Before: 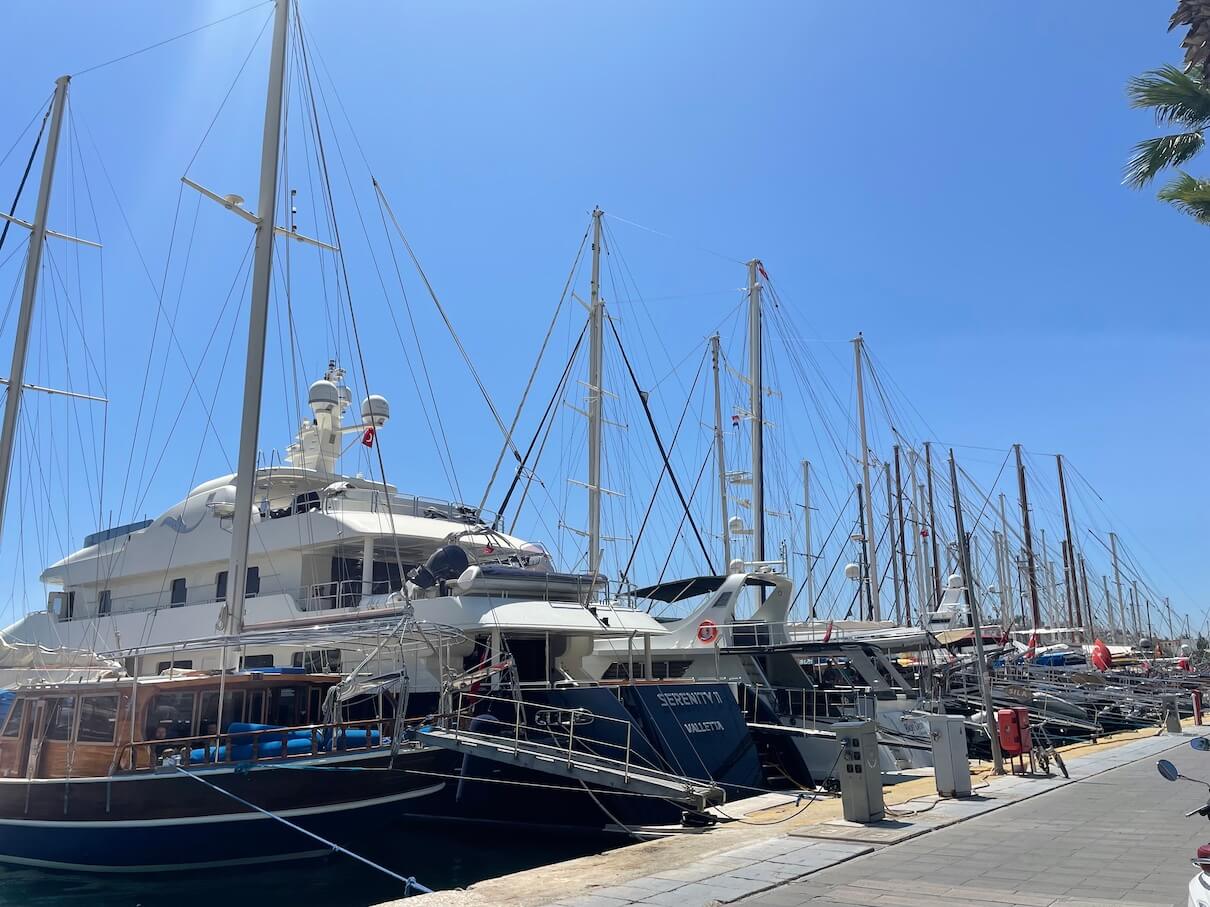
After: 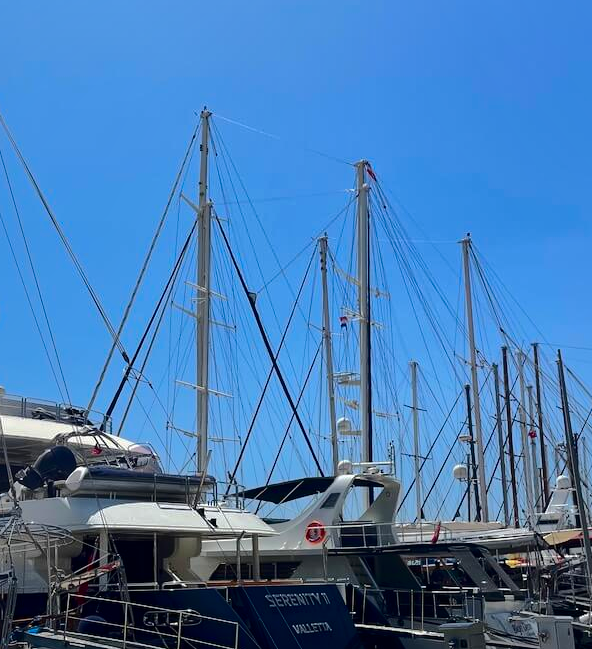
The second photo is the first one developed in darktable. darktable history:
contrast brightness saturation: contrast 0.207, brightness -0.11, saturation 0.208
crop: left 32.444%, top 10.957%, right 18.583%, bottom 17.388%
shadows and highlights: shadows -19.33, highlights -73.2, highlights color adjustment 32.23%
